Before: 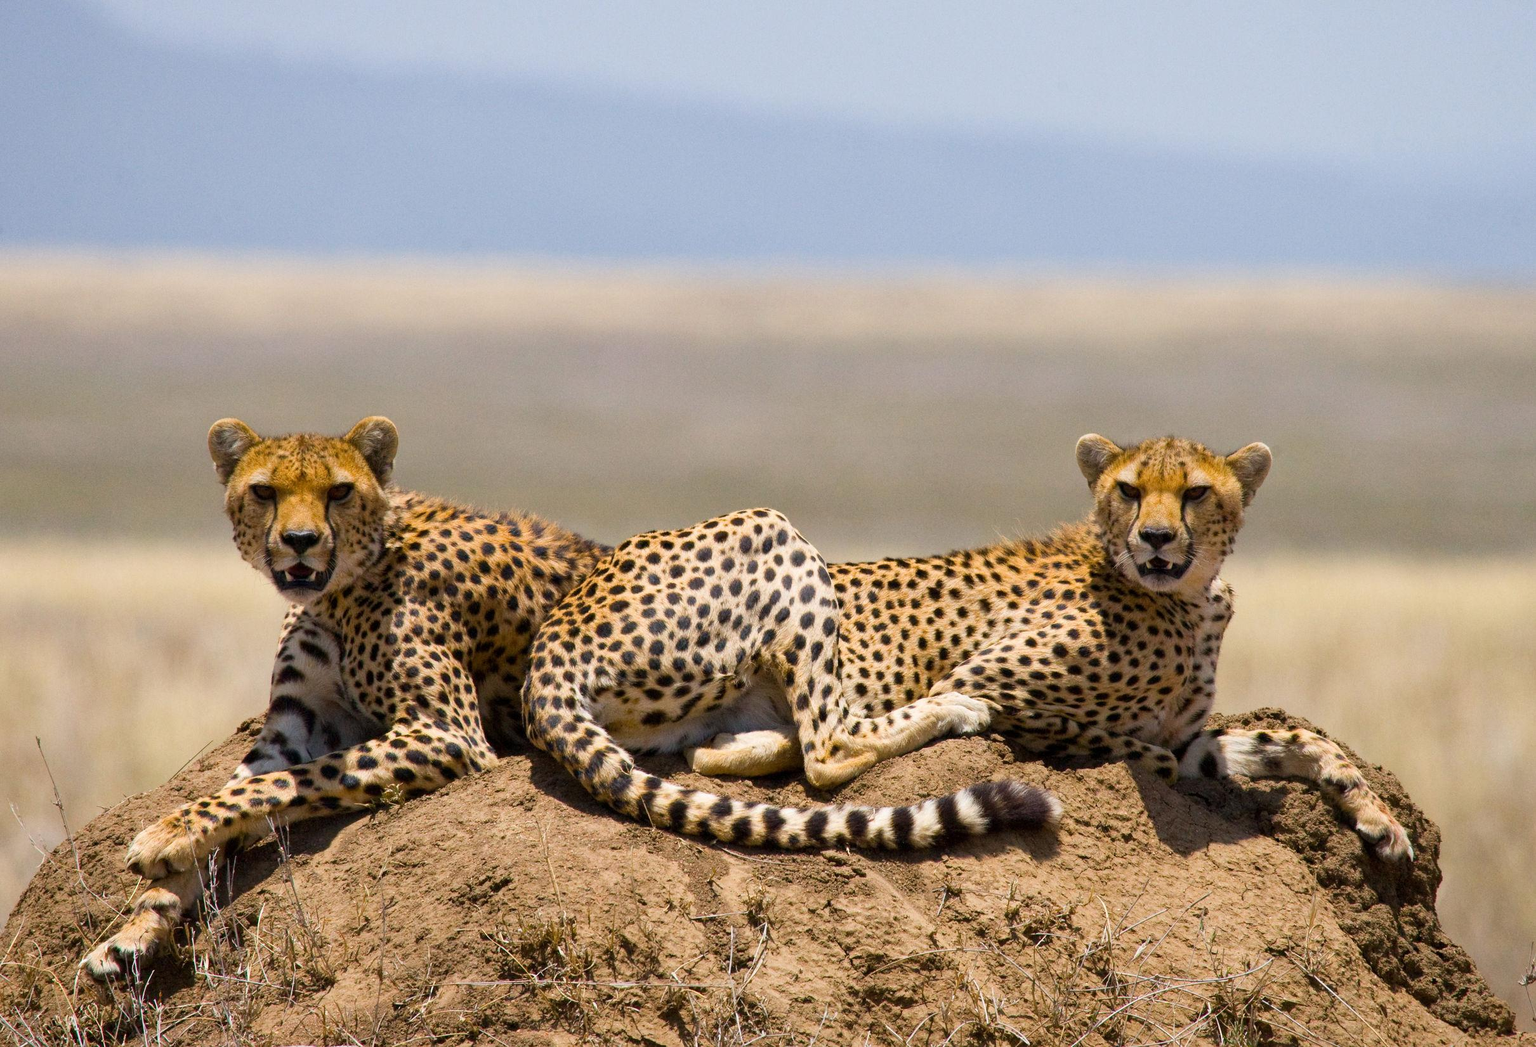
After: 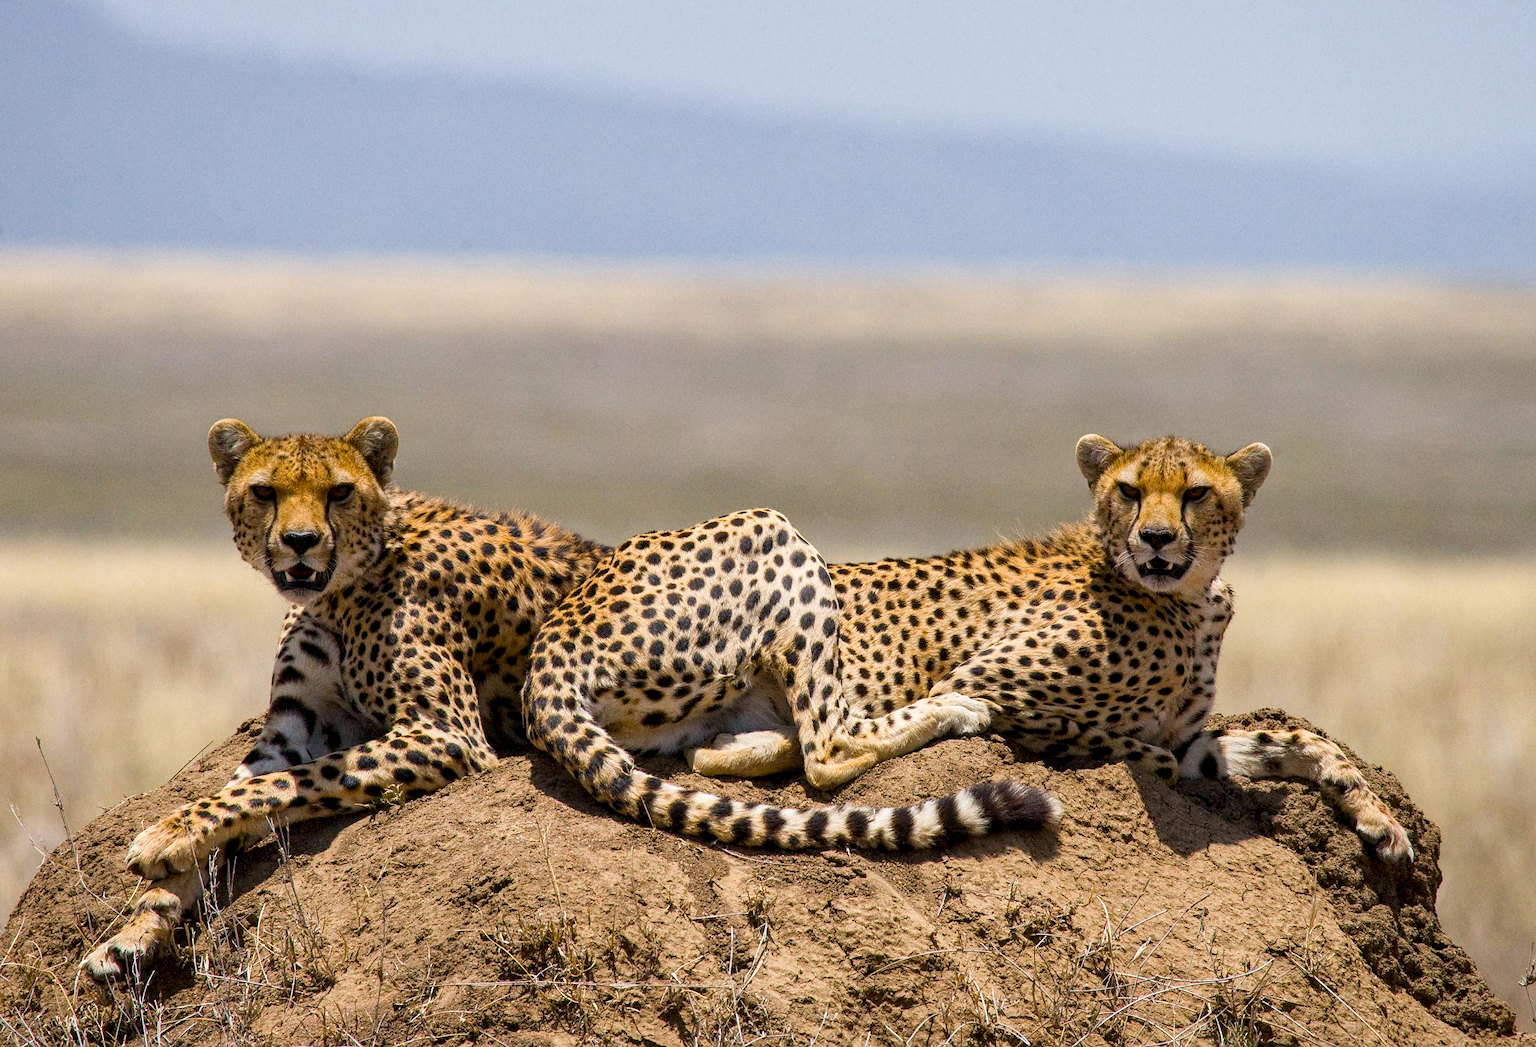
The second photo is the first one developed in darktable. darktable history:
local contrast: detail 130%
sharpen: radius 1.474, amount 0.411, threshold 1.438
